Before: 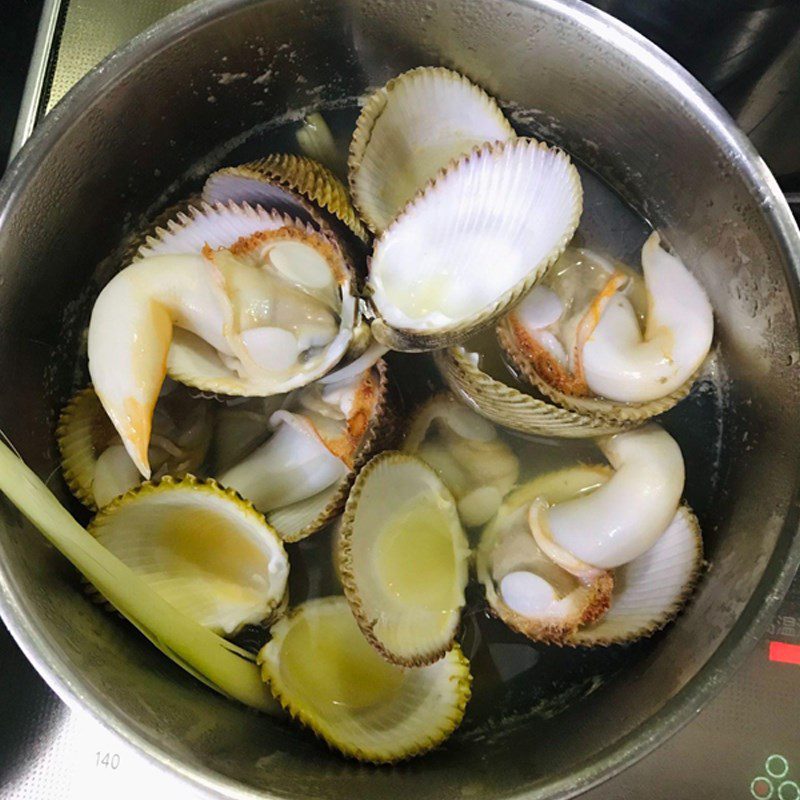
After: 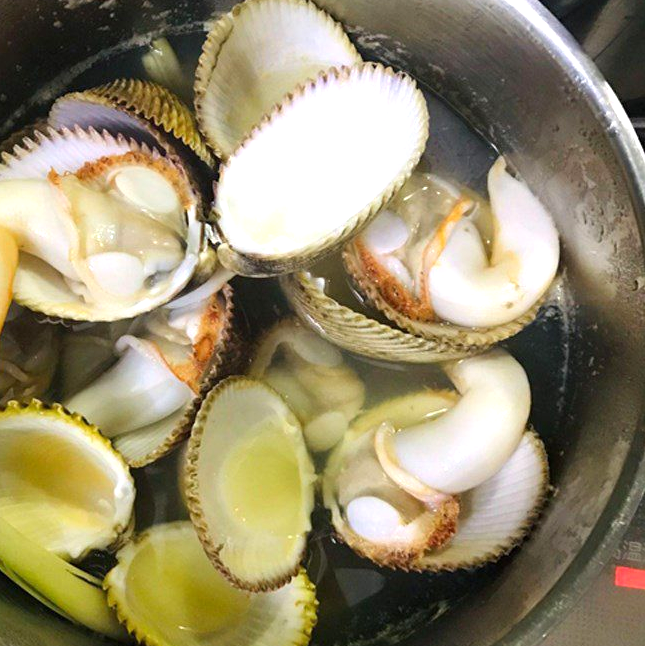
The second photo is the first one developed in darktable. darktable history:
exposure: black level correction 0.001, exposure 0.499 EV, compensate highlight preservation false
crop: left 19.269%, top 9.469%, right 0%, bottom 9.723%
